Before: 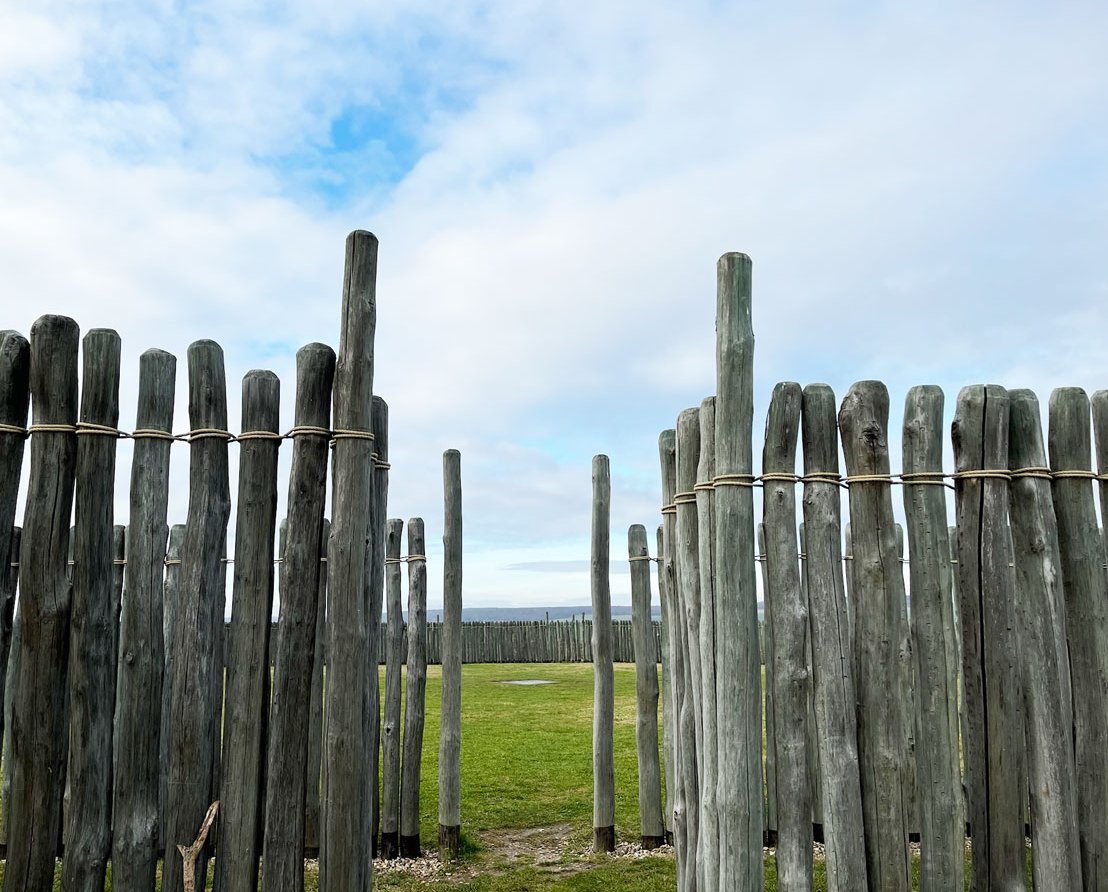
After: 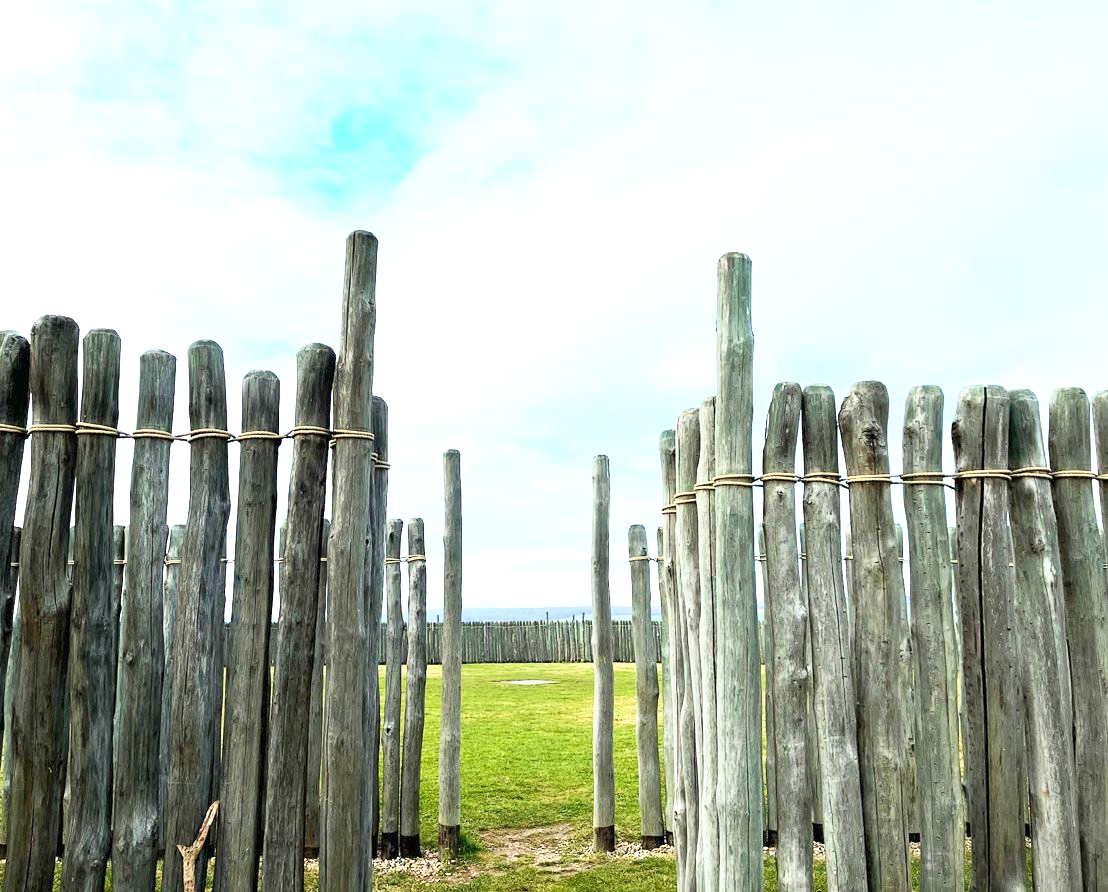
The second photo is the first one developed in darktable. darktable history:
exposure: exposure 0.566 EV, compensate highlight preservation false
base curve: curves: ch0 [(0, 0) (0.557, 0.834) (1, 1)]
velvia: on, module defaults
